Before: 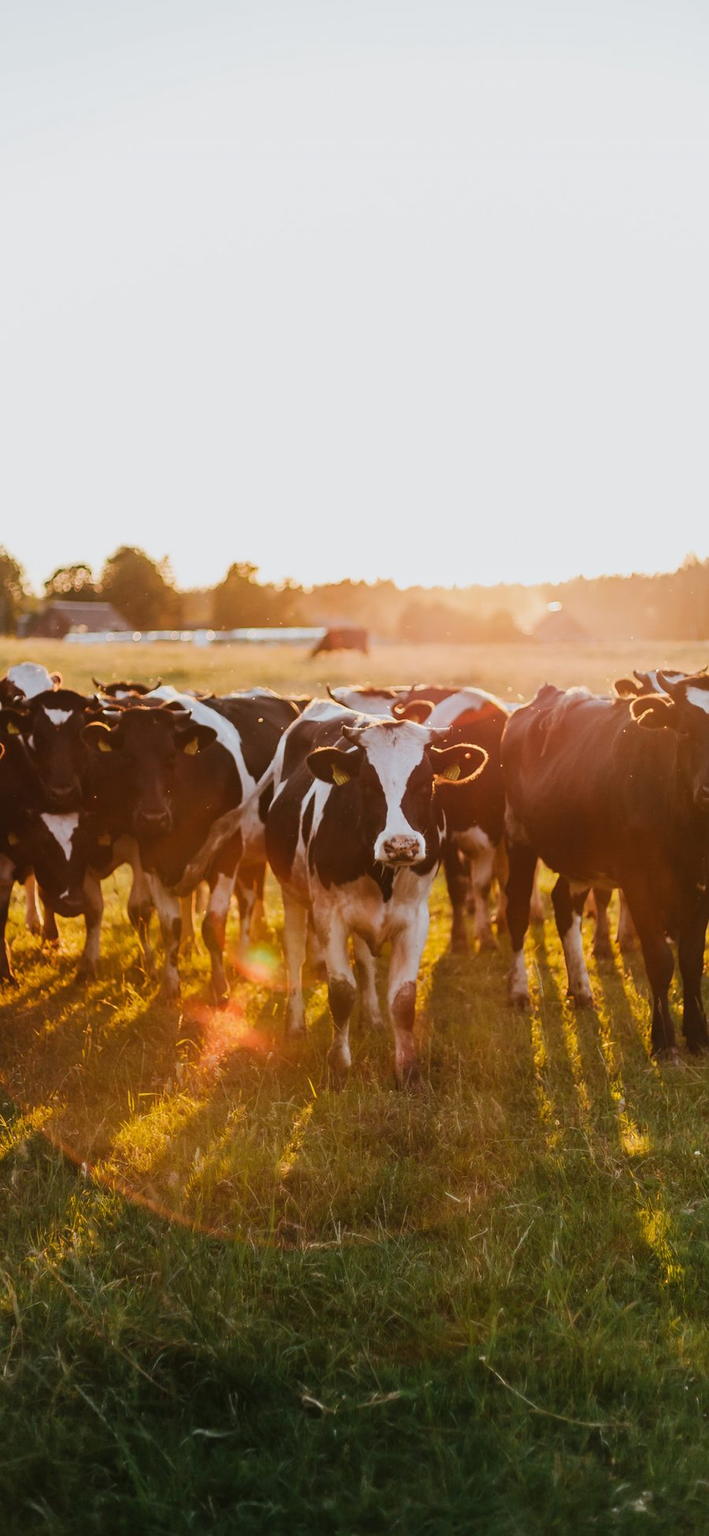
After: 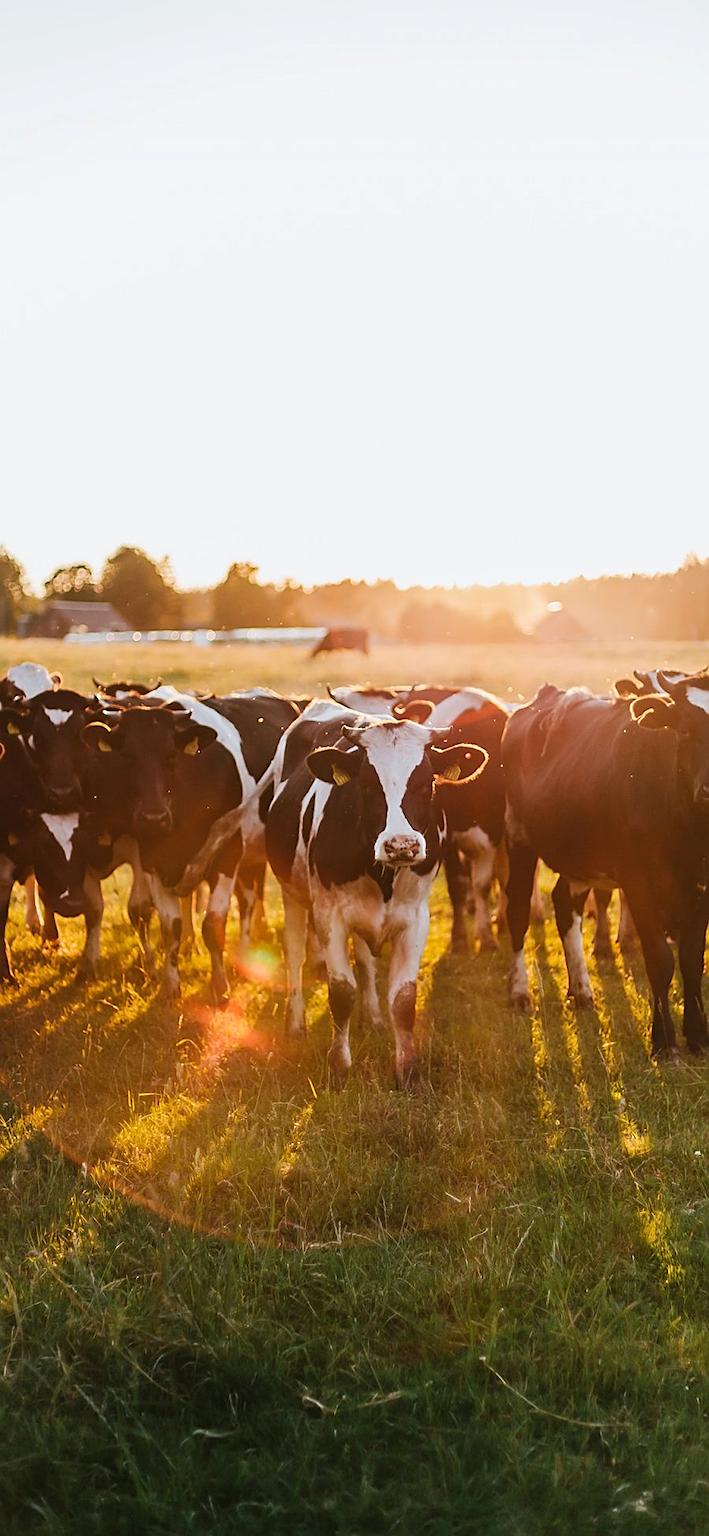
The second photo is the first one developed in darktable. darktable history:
sharpen: on, module defaults
exposure: exposure 0.201 EV, compensate highlight preservation false
